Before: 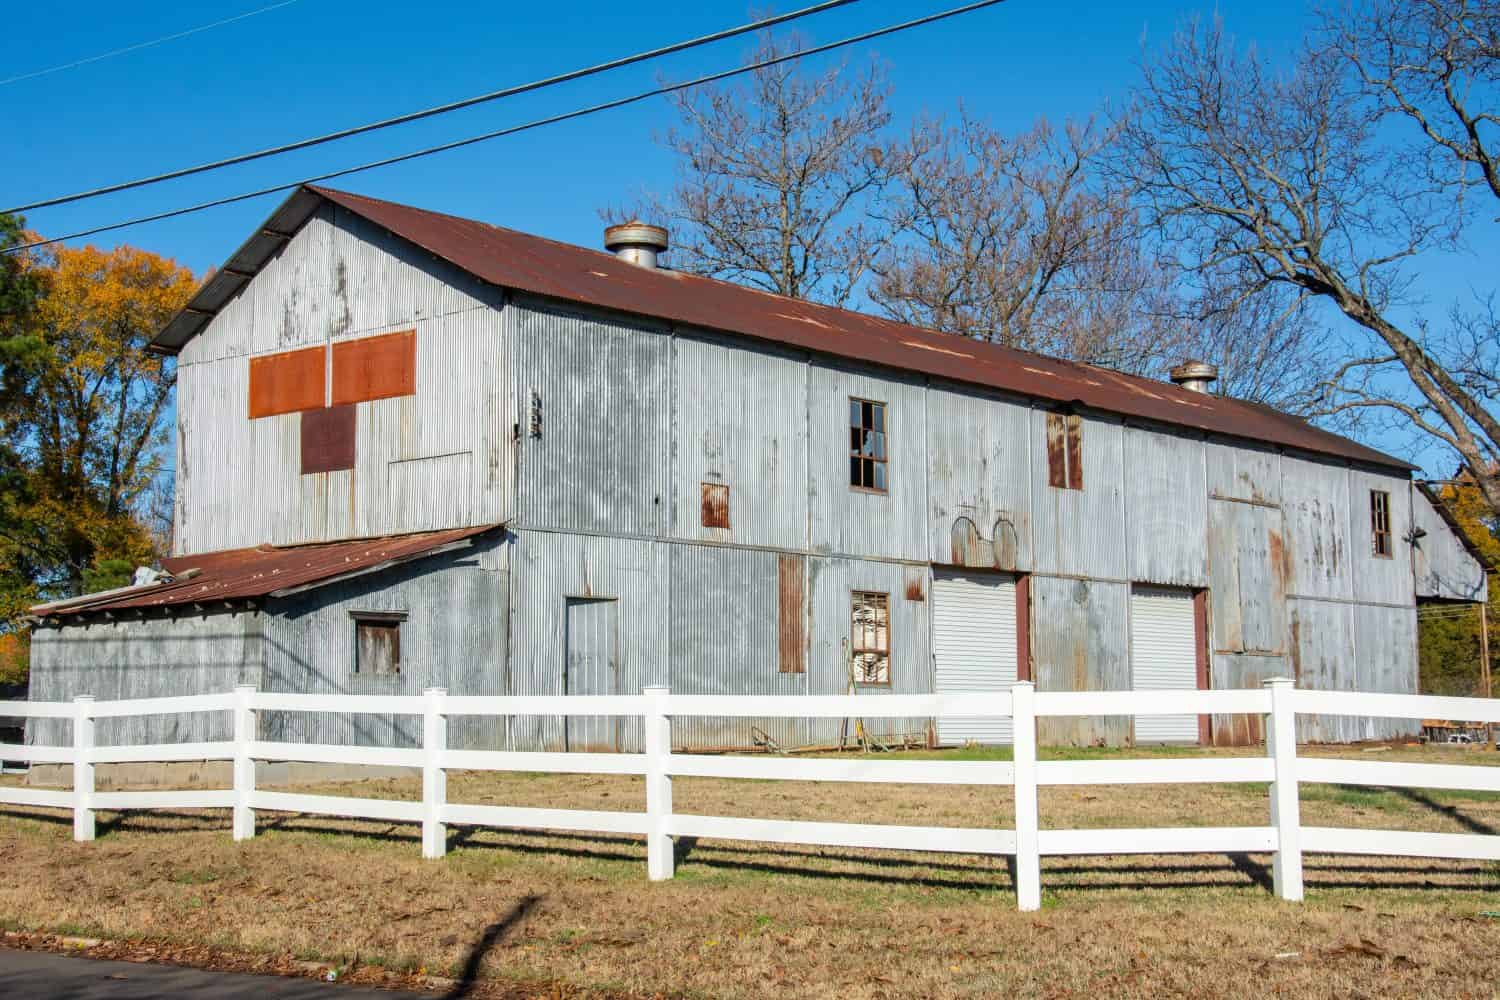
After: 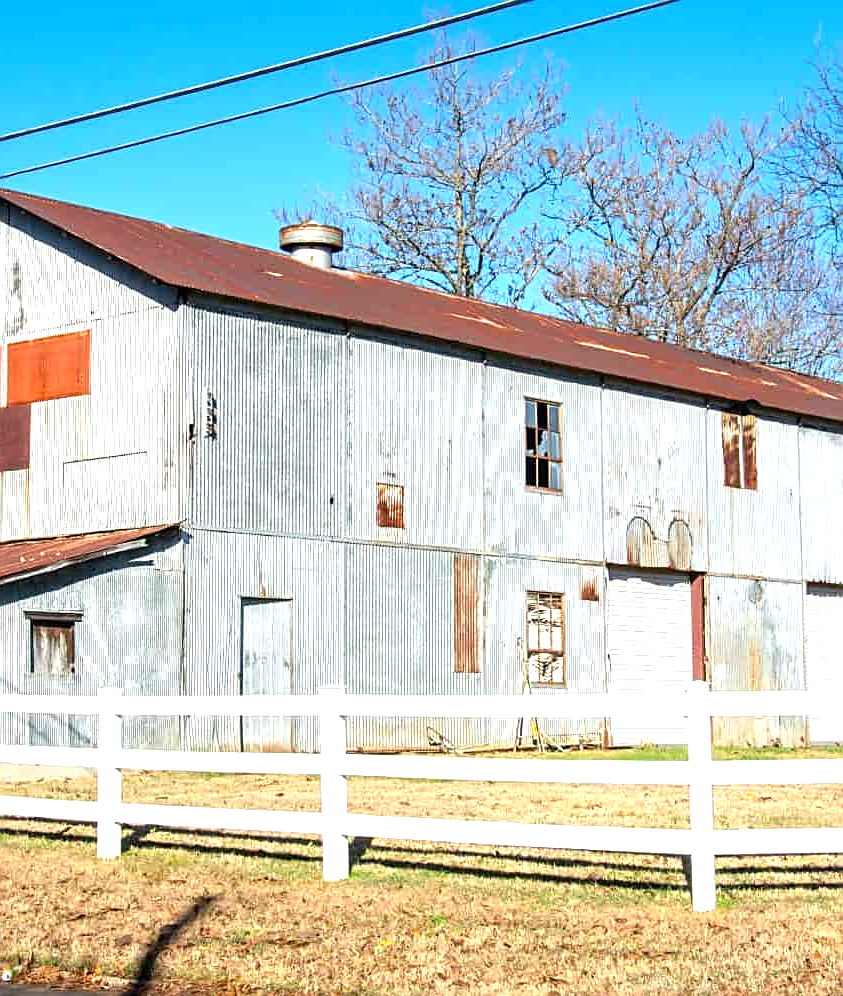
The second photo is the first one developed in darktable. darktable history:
crop: left 21.674%, right 22.086%
sharpen: on, module defaults
exposure: black level correction 0.001, exposure 1.129 EV, compensate exposure bias true, compensate highlight preservation false
